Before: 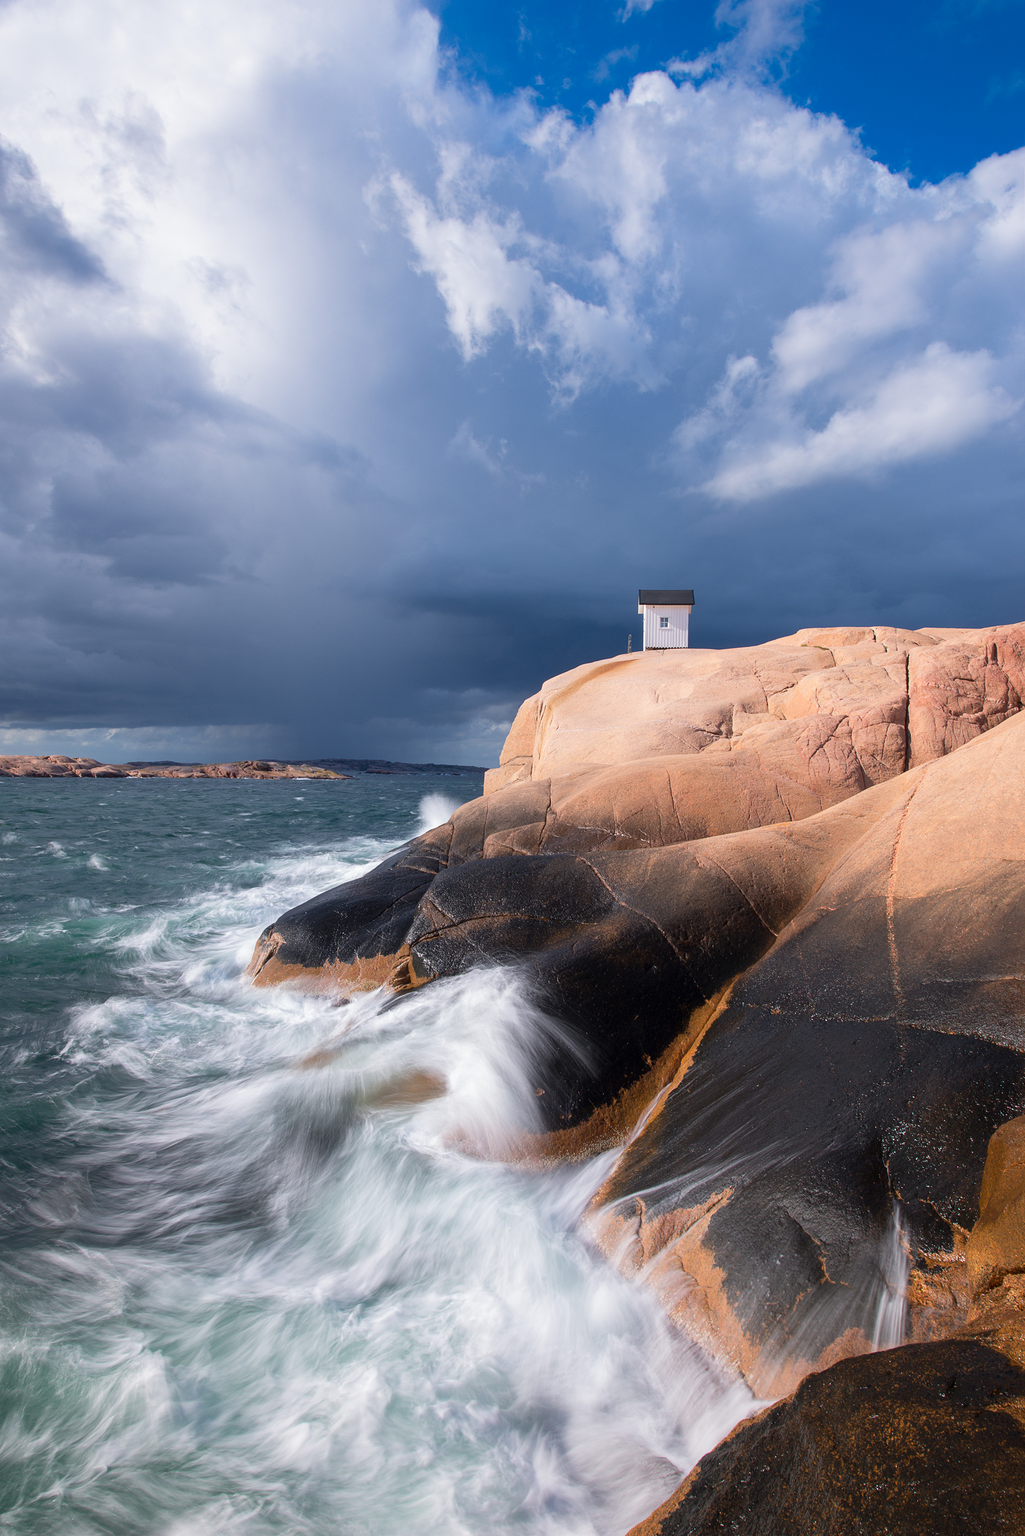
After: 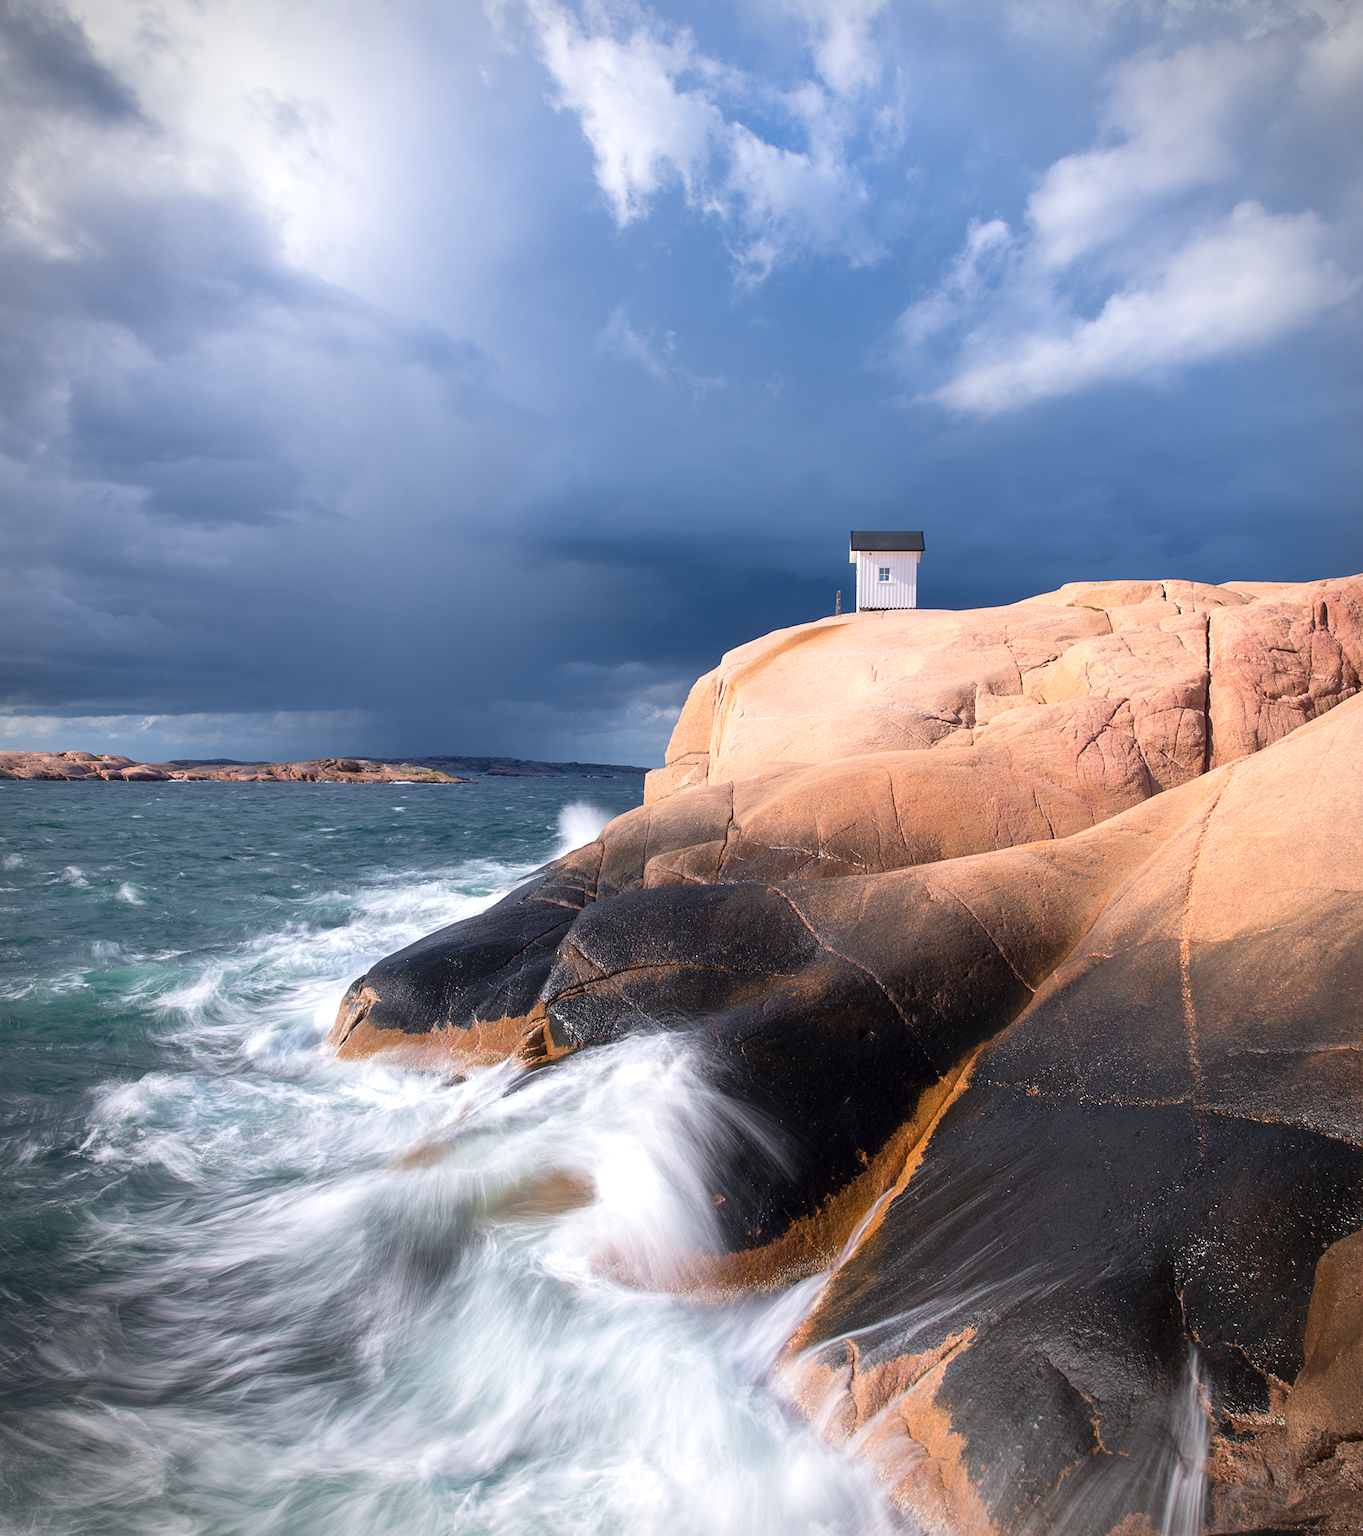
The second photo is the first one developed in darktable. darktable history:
crop and rotate: top 12.442%, bottom 12.396%
vignetting: fall-off radius 70.02%, automatic ratio true, dithering 8-bit output
exposure: exposure 0.296 EV, compensate highlight preservation false
color correction: highlights b* -0.012, saturation 1.08
